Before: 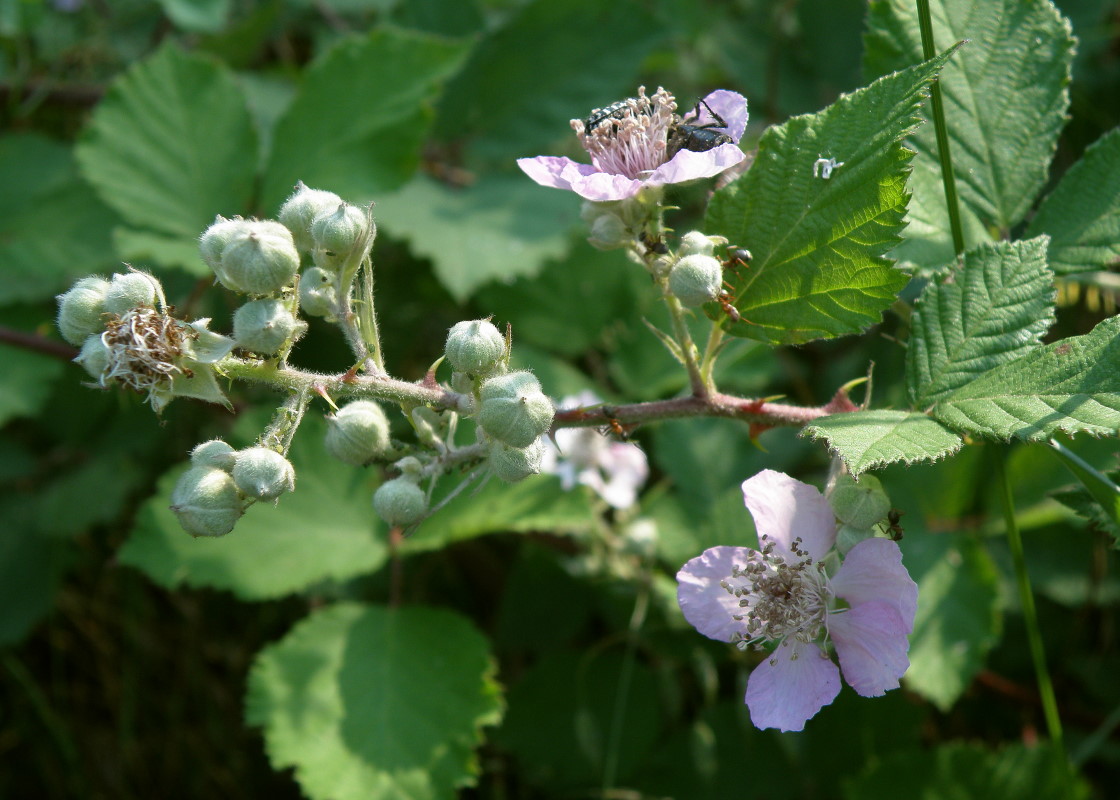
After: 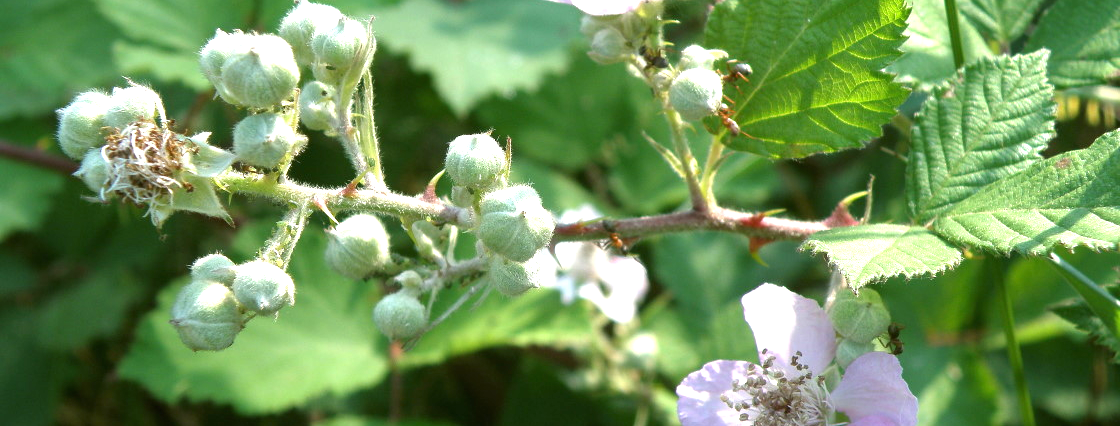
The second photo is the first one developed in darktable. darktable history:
exposure: black level correction 0, exposure 1.001 EV, compensate highlight preservation false
crop and rotate: top 23.325%, bottom 23.321%
